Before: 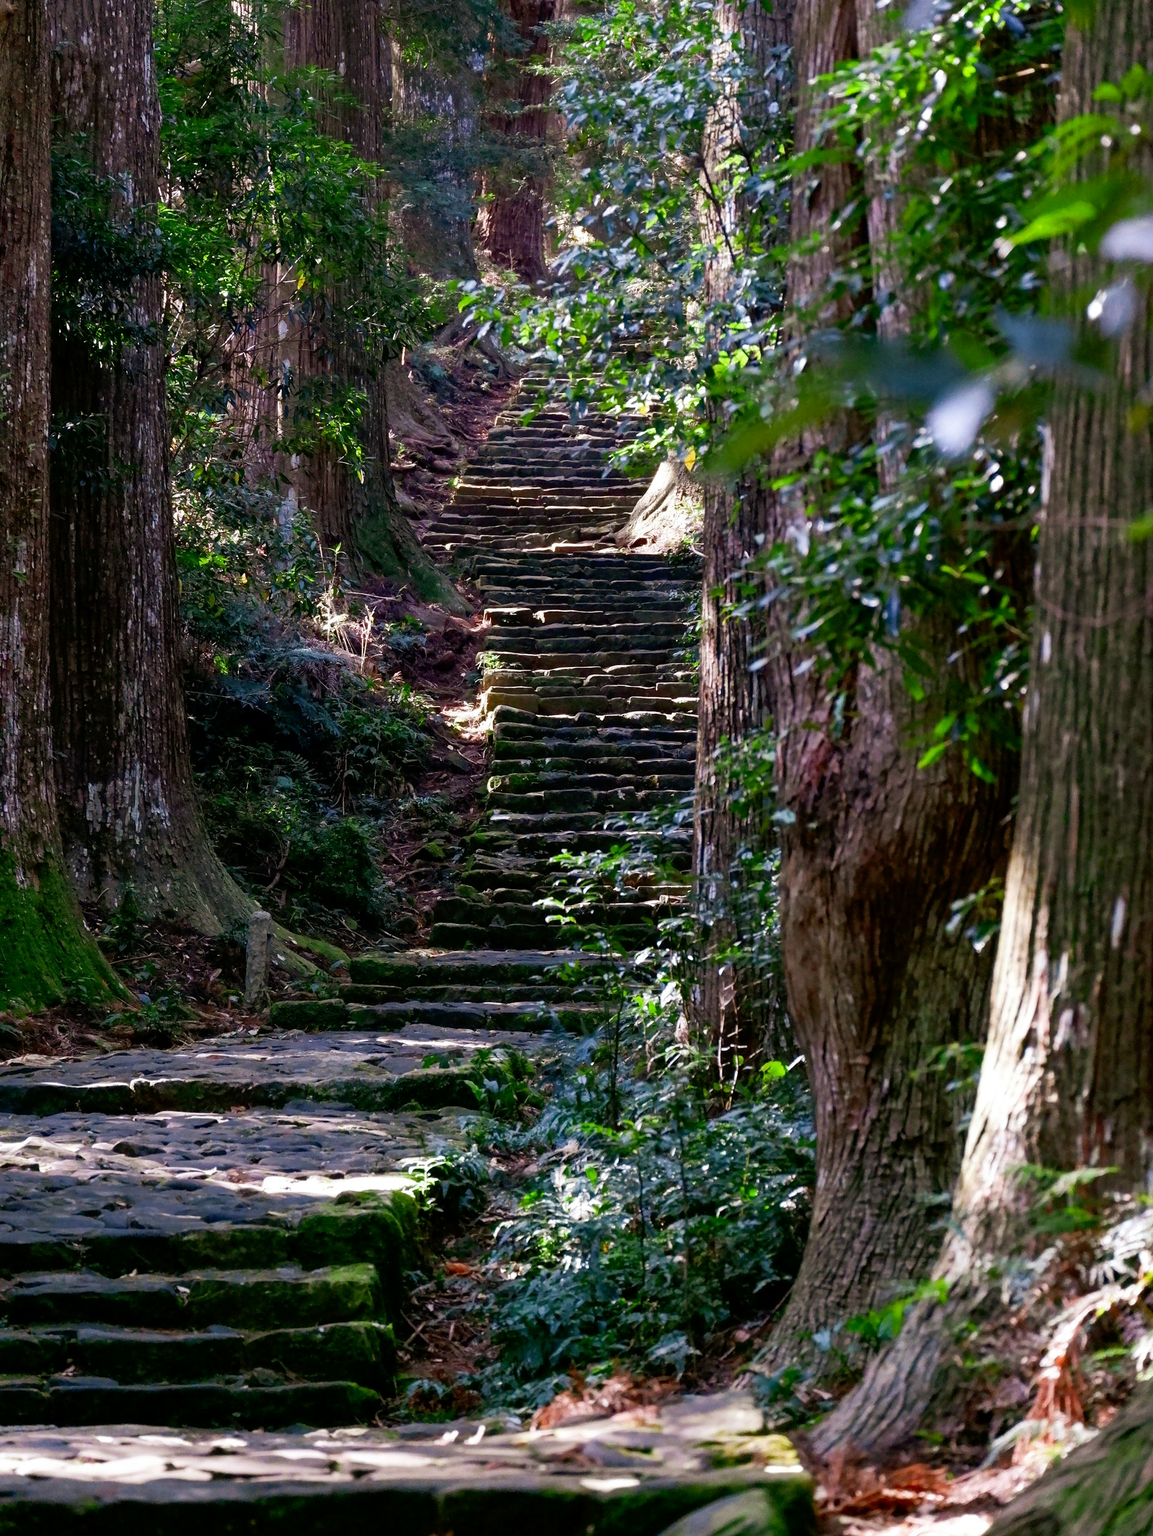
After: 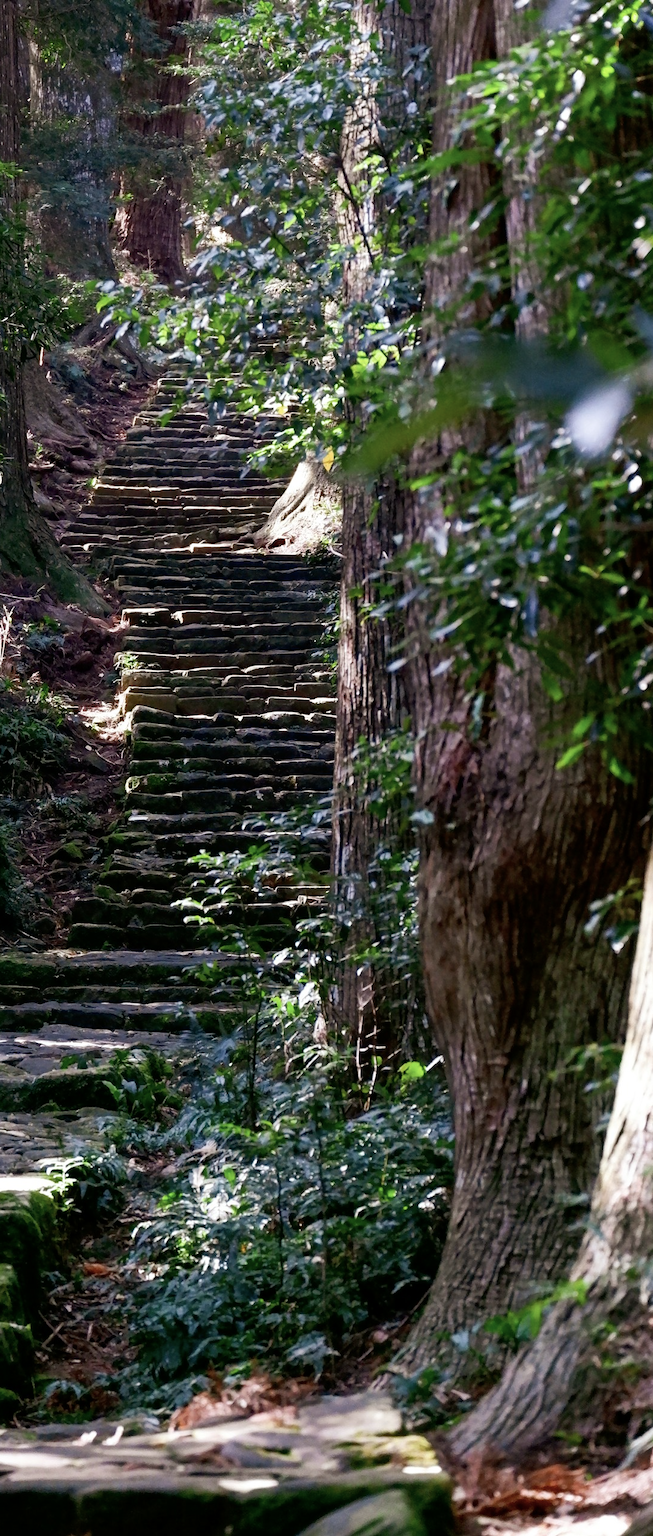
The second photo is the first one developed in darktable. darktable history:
crop: left 31.458%, top 0%, right 11.876%
contrast brightness saturation: contrast 0.06, brightness -0.01, saturation -0.23
